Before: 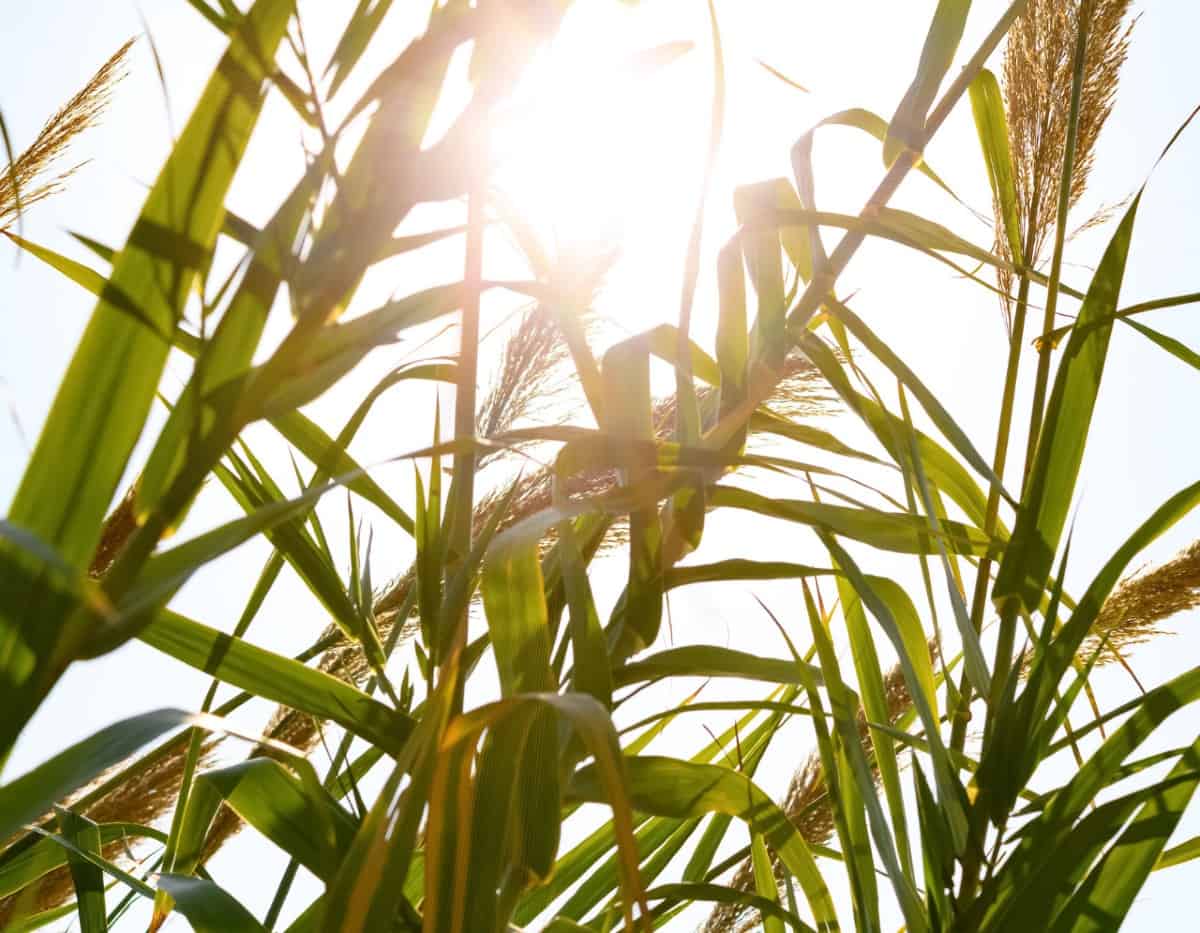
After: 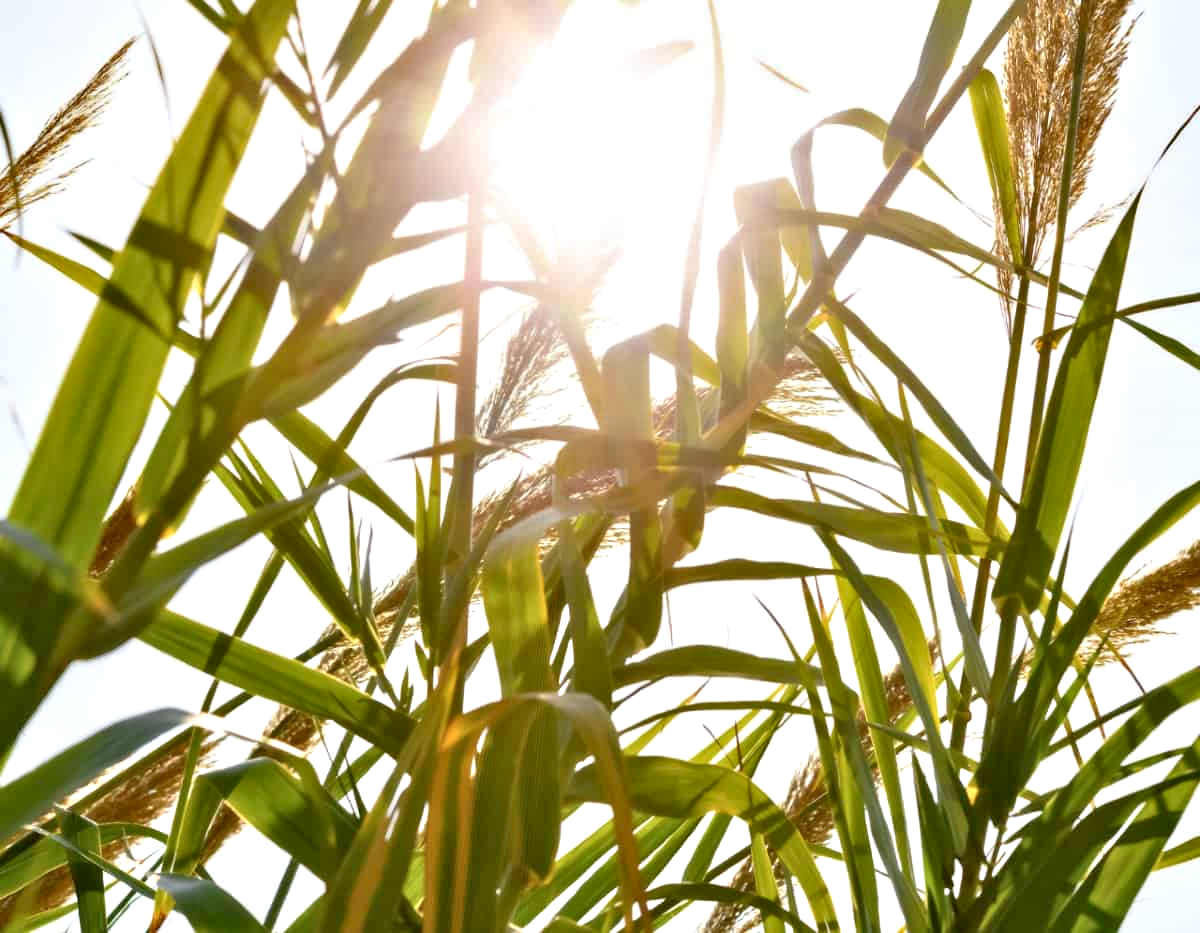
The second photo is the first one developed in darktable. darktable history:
tone equalizer: -8 EV 1.01 EV, -7 EV 1.03 EV, -6 EV 0.975 EV, -5 EV 1.01 EV, -4 EV 1.01 EV, -3 EV 0.737 EV, -2 EV 0.519 EV, -1 EV 0.242 EV
contrast equalizer: y [[0.513, 0.565, 0.608, 0.562, 0.512, 0.5], [0.5 ×6], [0.5, 0.5, 0.5, 0.528, 0.598, 0.658], [0 ×6], [0 ×6]]
